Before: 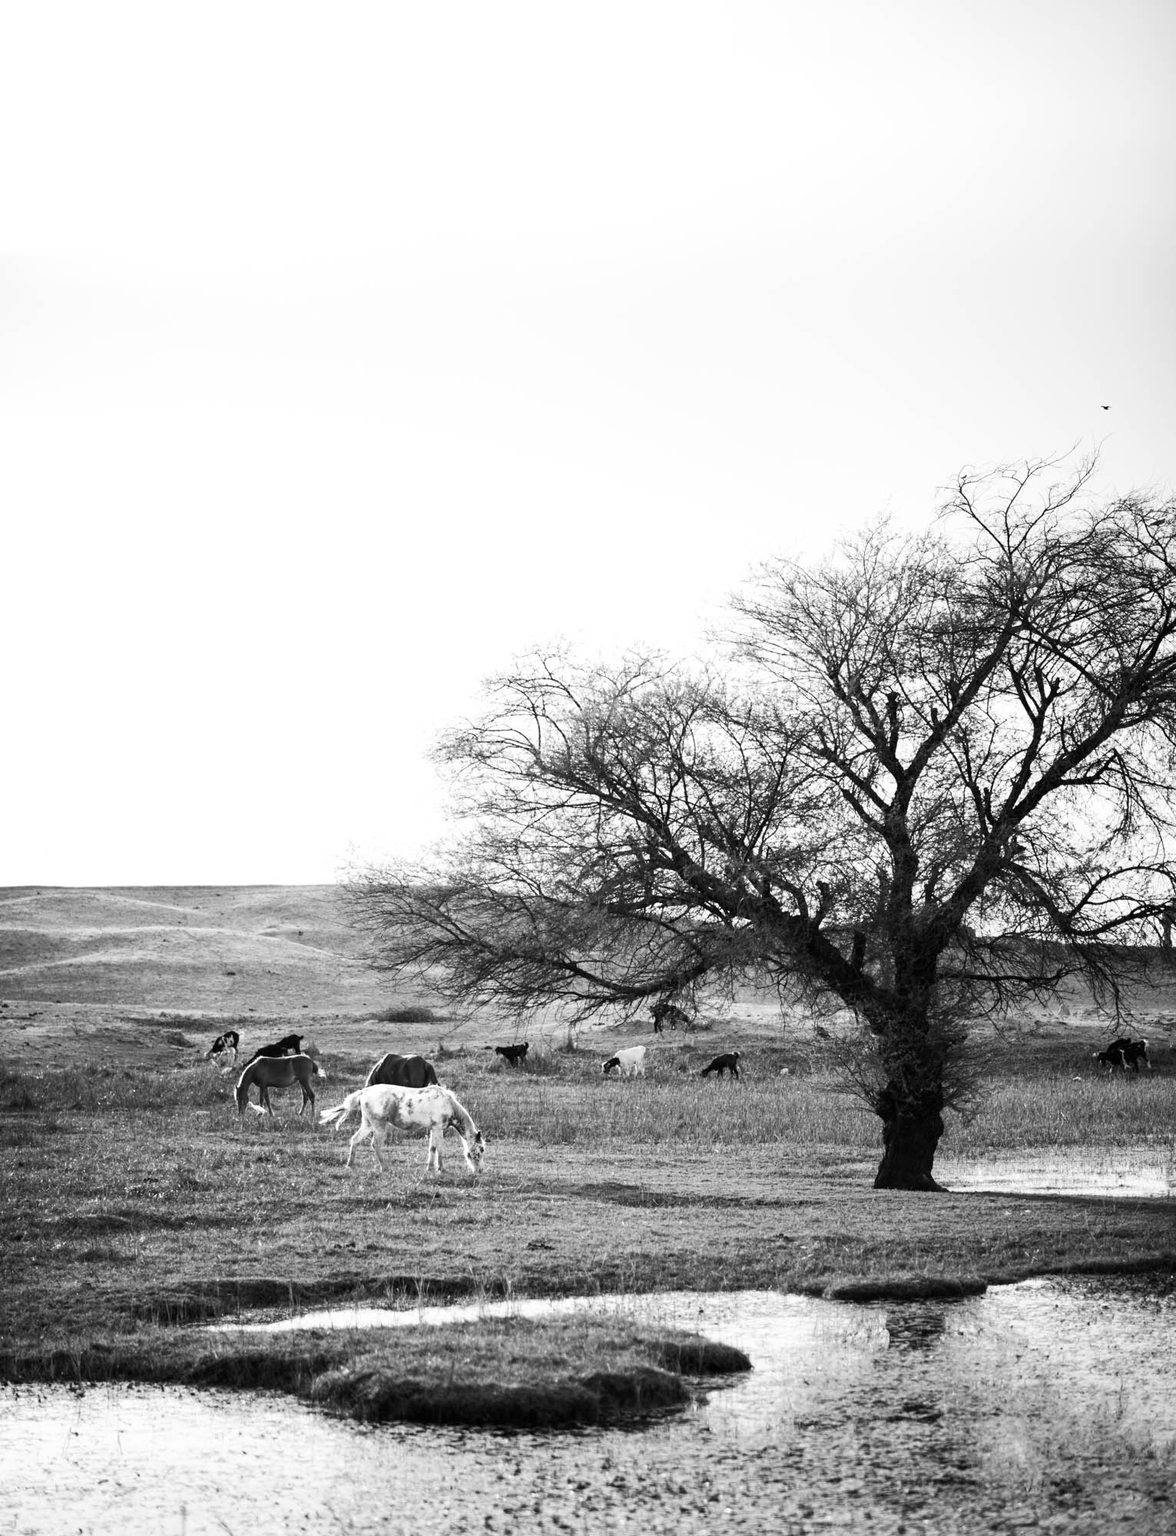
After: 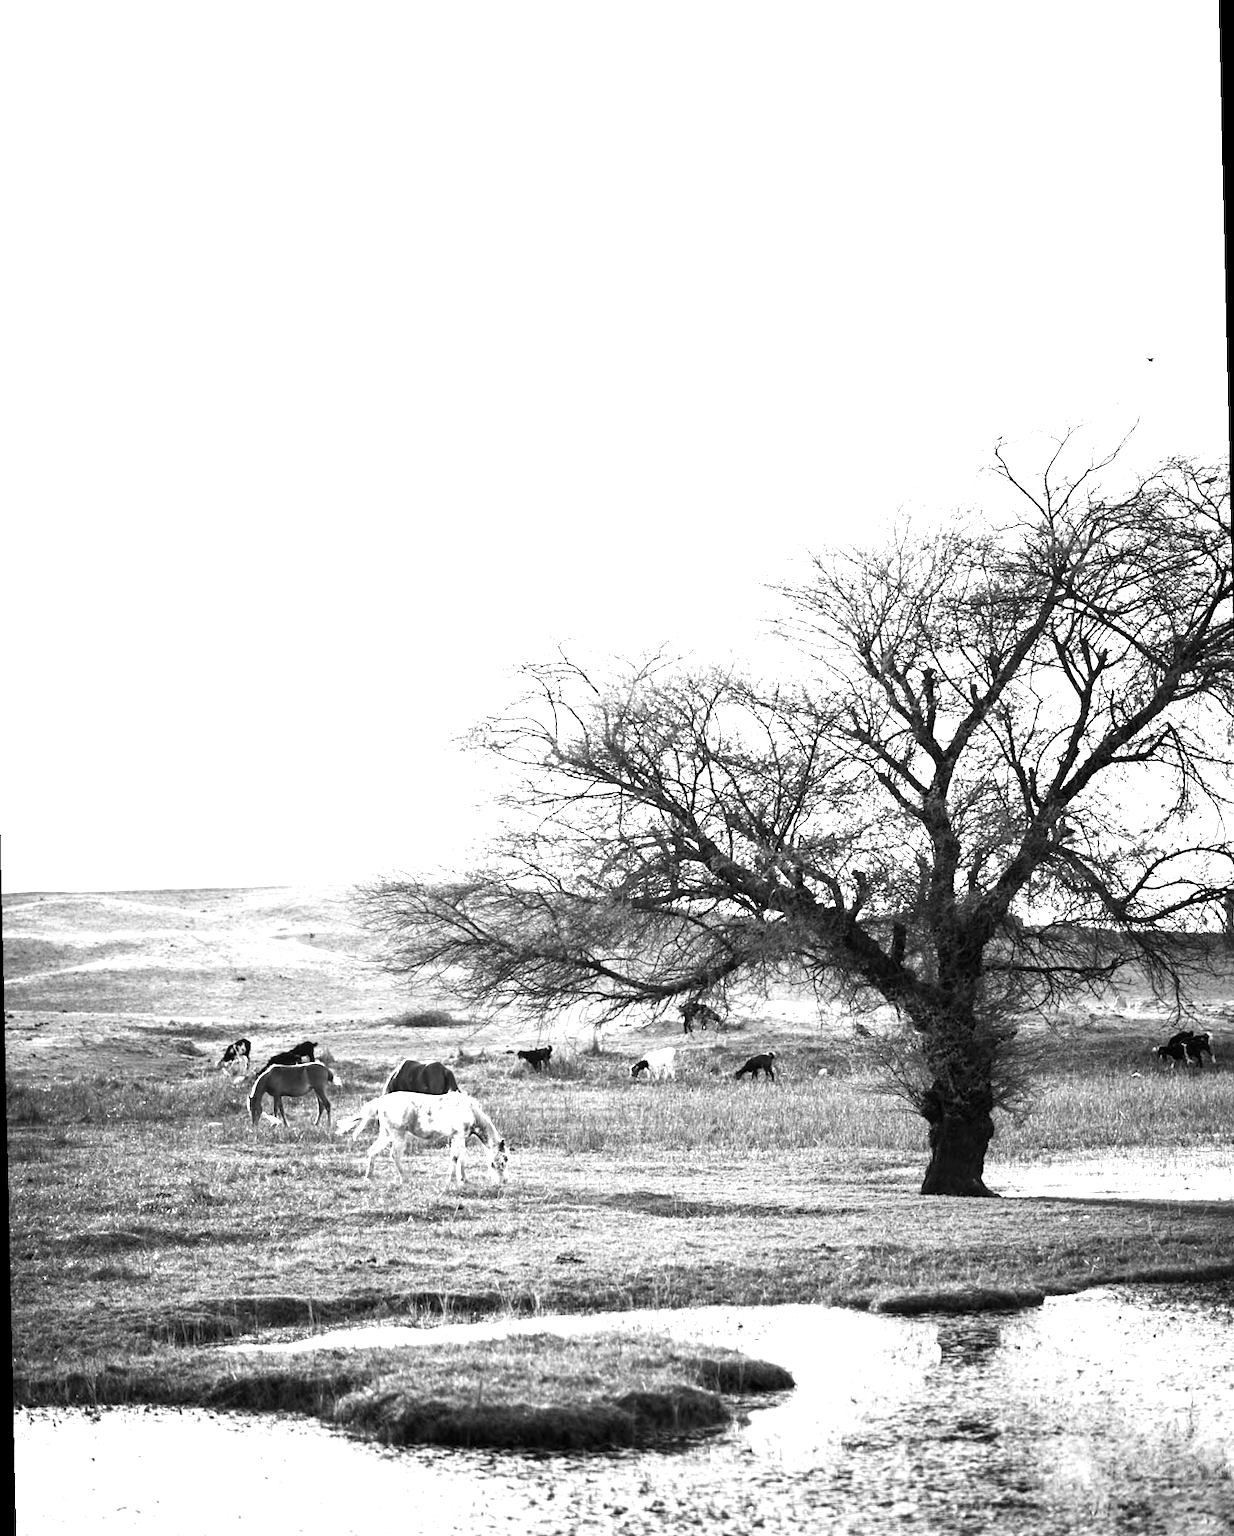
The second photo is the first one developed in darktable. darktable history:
rotate and perspective: rotation -1.32°, lens shift (horizontal) -0.031, crop left 0.015, crop right 0.985, crop top 0.047, crop bottom 0.982
exposure: exposure 1 EV, compensate highlight preservation false
